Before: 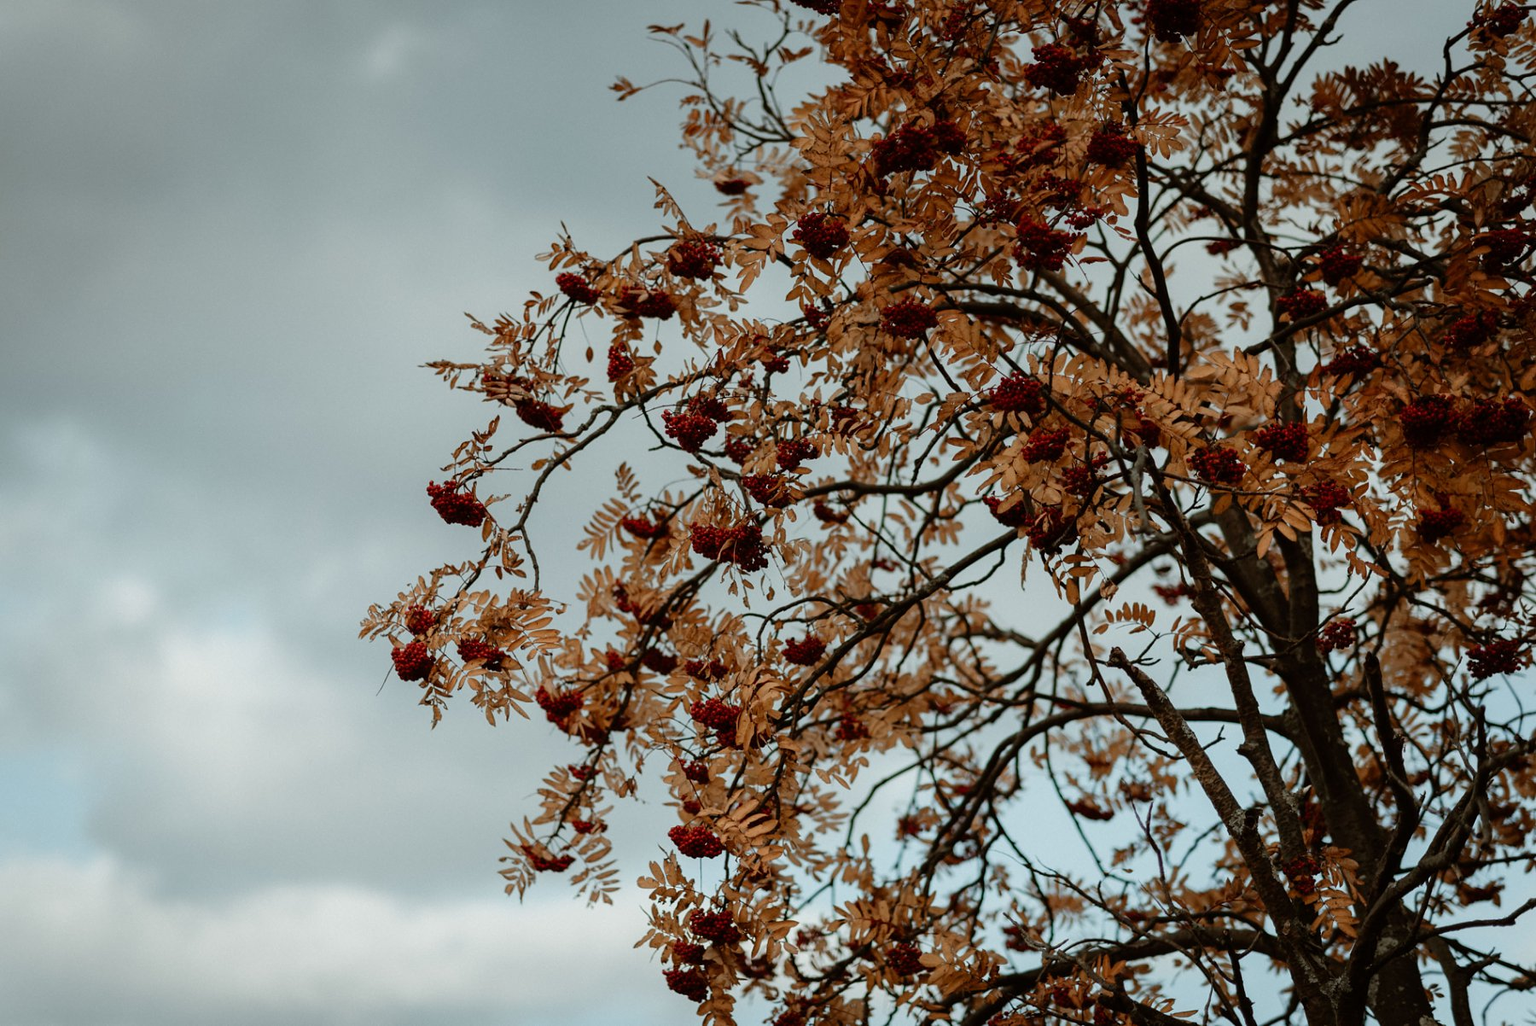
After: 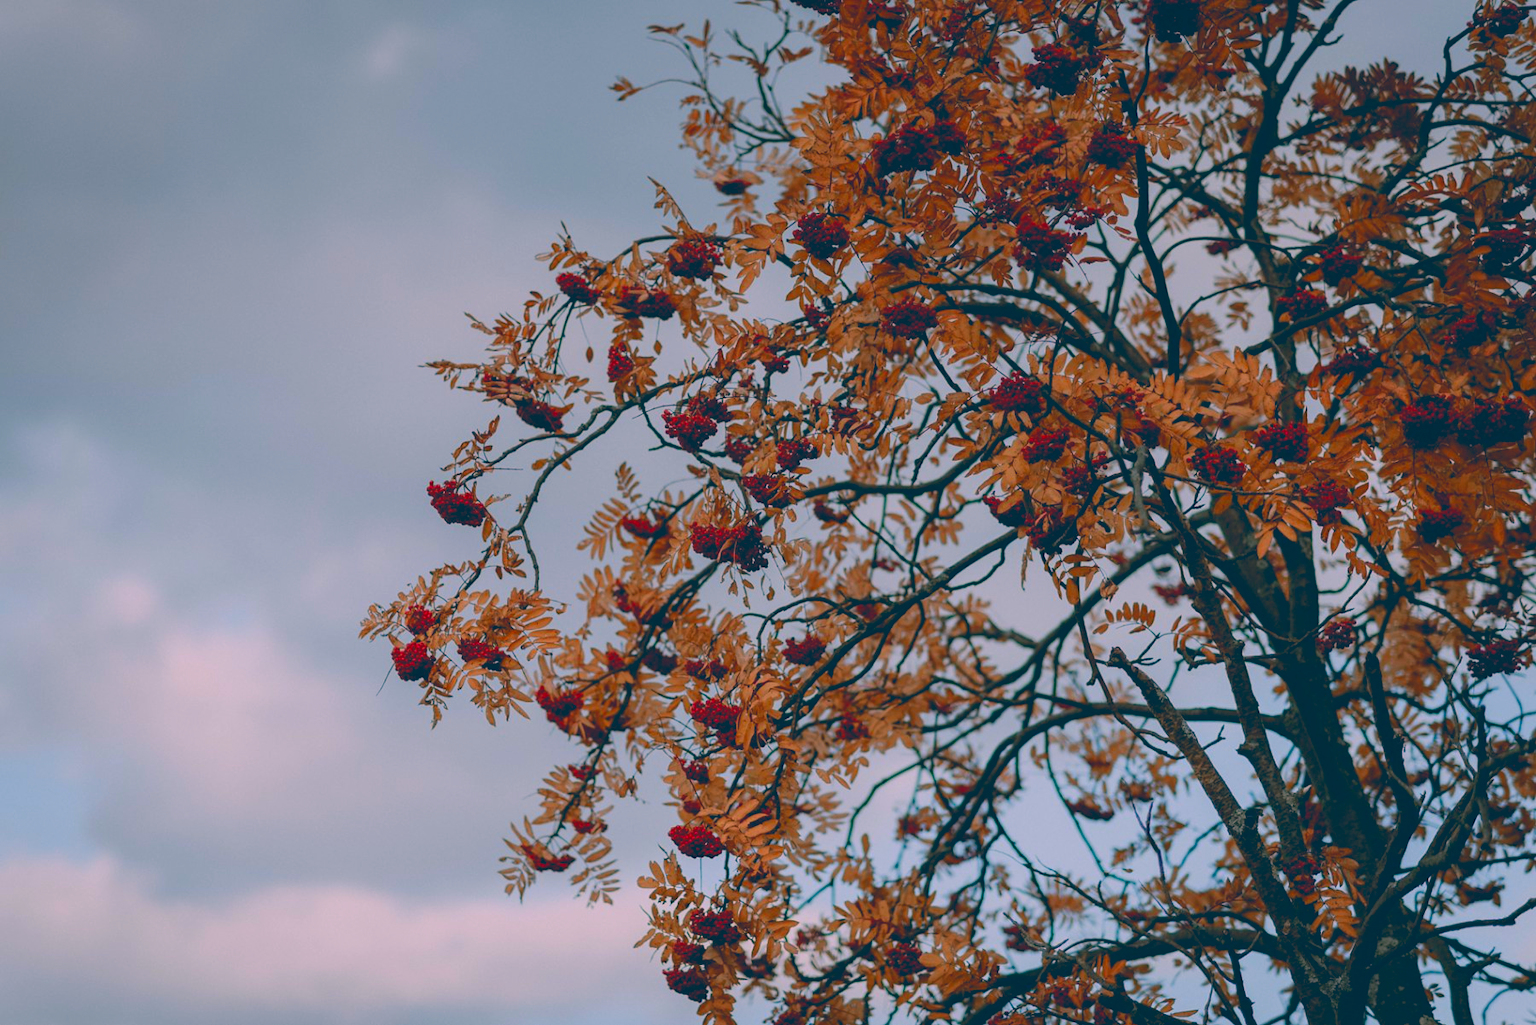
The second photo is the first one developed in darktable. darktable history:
contrast brightness saturation: contrast -0.28
color correction: highlights a* 17.03, highlights b* 0.205, shadows a* -15.38, shadows b* -14.56, saturation 1.5
